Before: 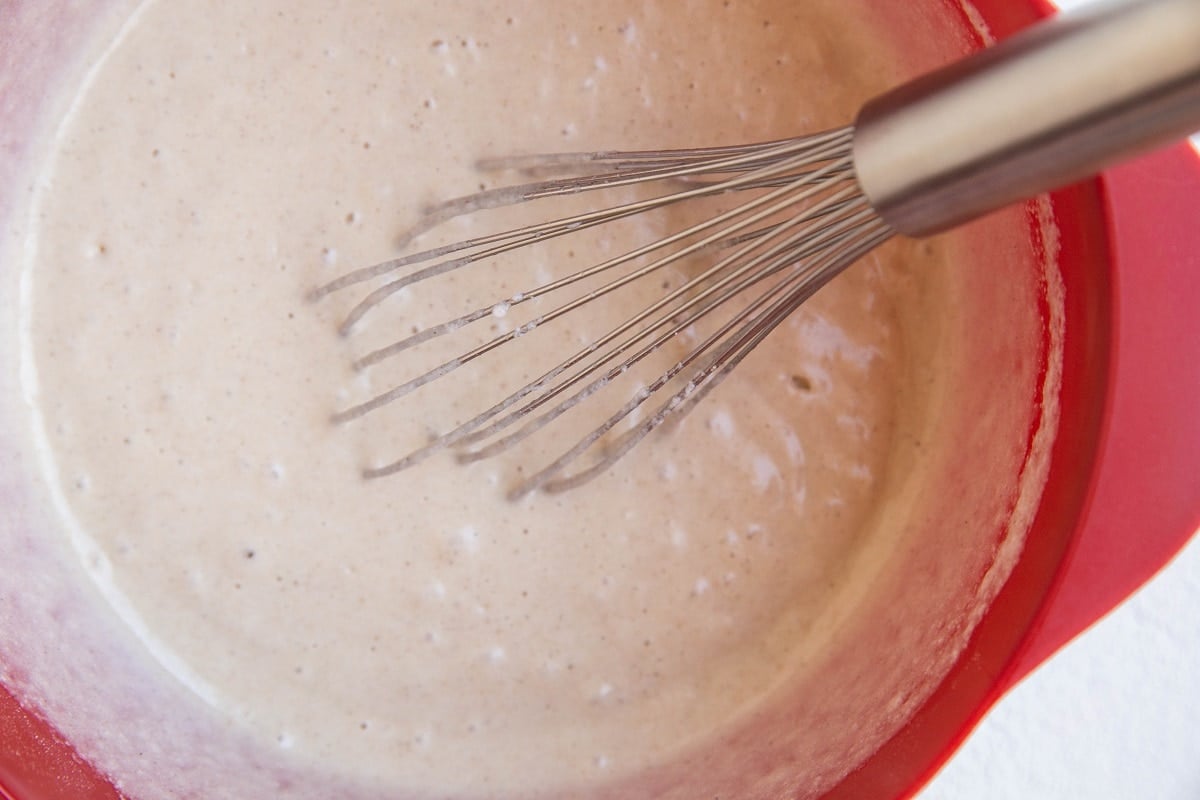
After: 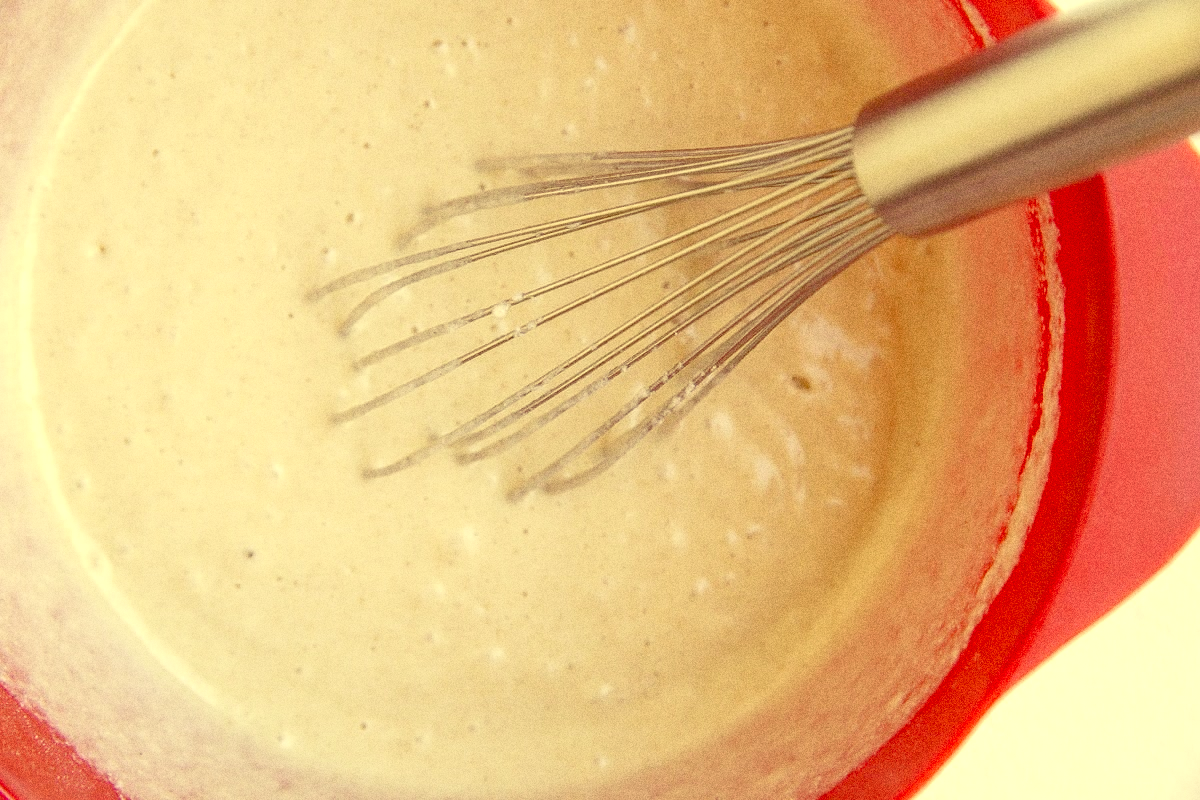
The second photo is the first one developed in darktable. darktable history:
white balance: red 0.925, blue 1.046
color balance rgb: shadows lift › chroma 1%, shadows lift › hue 113°, highlights gain › chroma 0.2%, highlights gain › hue 333°, perceptual saturation grading › global saturation 20%, perceptual saturation grading › highlights -50%, perceptual saturation grading › shadows 25%, contrast -20%
exposure: exposure 1 EV, compensate highlight preservation false
velvia: strength 9.25%
color correction: highlights a* -0.482, highlights b* 40, shadows a* 9.8, shadows b* -0.161
grain: coarseness 11.82 ISO, strength 36.67%, mid-tones bias 74.17%
